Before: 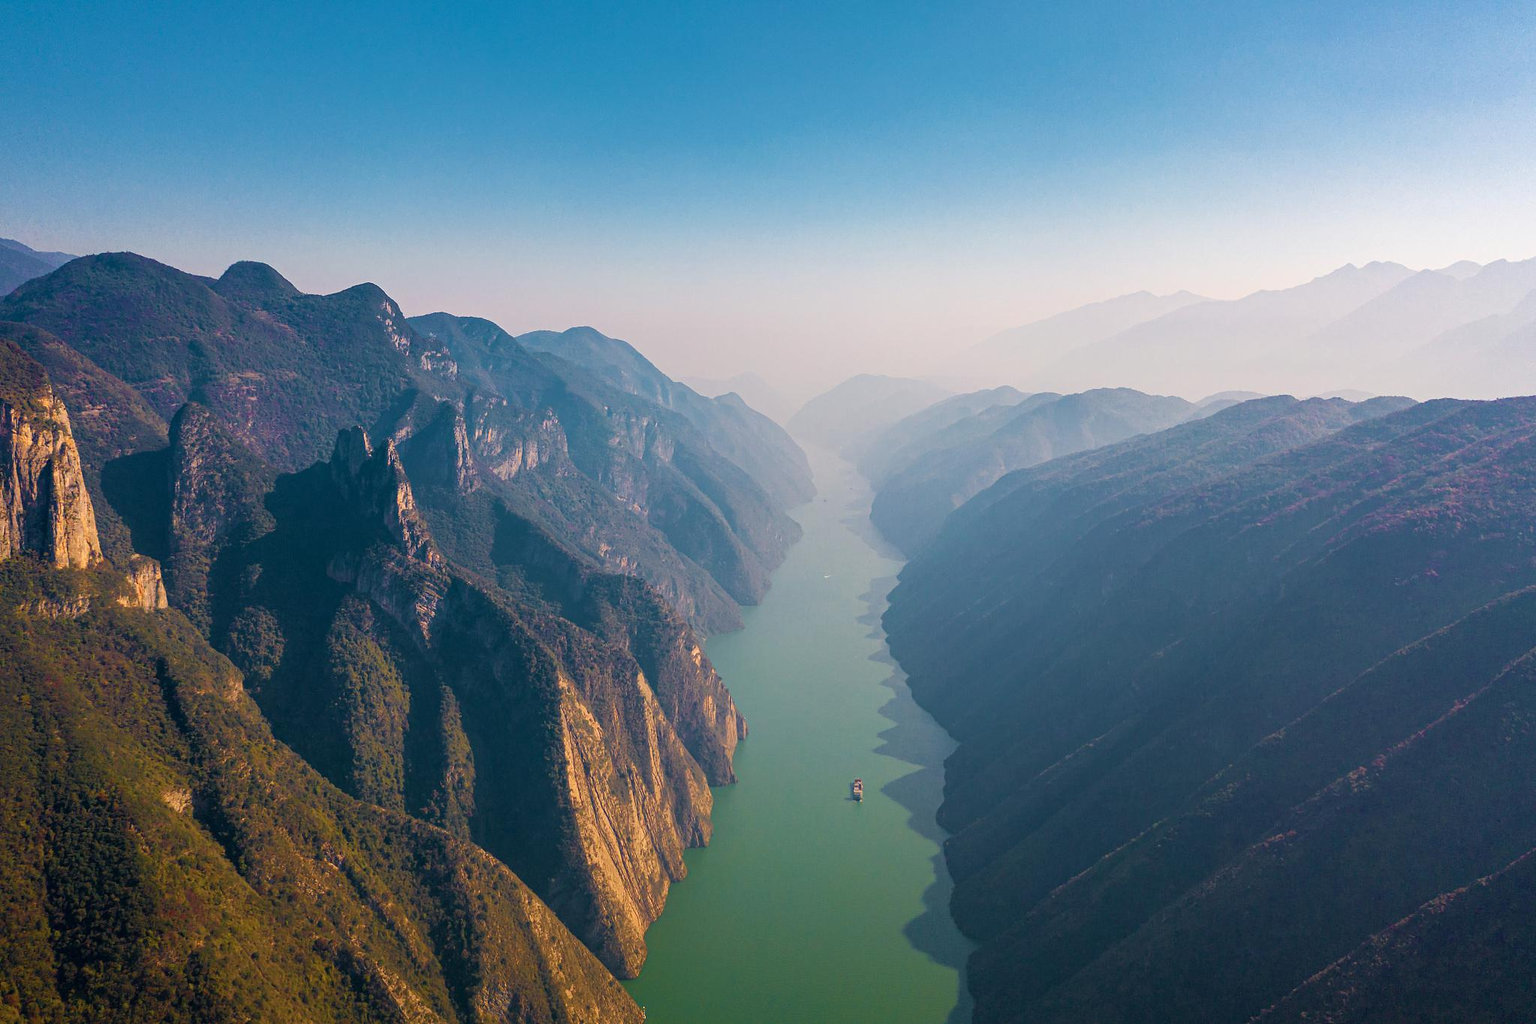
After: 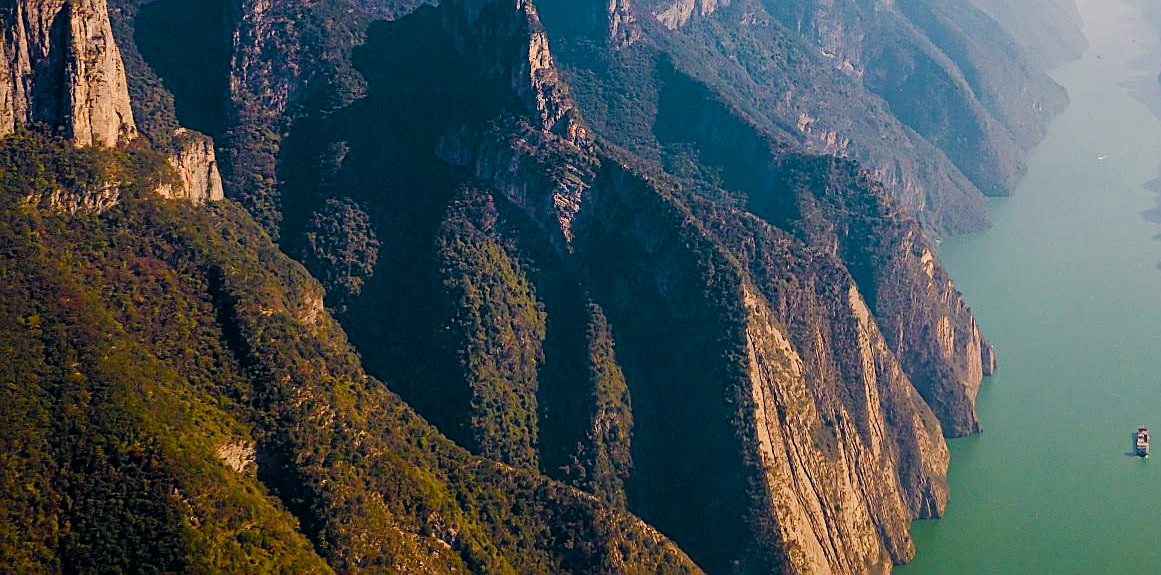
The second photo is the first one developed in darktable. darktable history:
crop: top 44.782%, right 43.233%, bottom 12.995%
filmic rgb: black relative exposure -7.99 EV, white relative exposure 3.98 EV, hardness 4.13, contrast 0.997
color balance rgb: perceptual saturation grading › global saturation 25.376%, perceptual saturation grading › highlights -50.138%, perceptual saturation grading › shadows 30.203%, global vibrance 14.594%
tone equalizer: -8 EV -0.378 EV, -7 EV -0.368 EV, -6 EV -0.366 EV, -5 EV -0.229 EV, -3 EV 0.215 EV, -2 EV 0.341 EV, -1 EV 0.375 EV, +0 EV 0.433 EV, edges refinement/feathering 500, mask exposure compensation -1.57 EV, preserve details no
sharpen: on, module defaults
